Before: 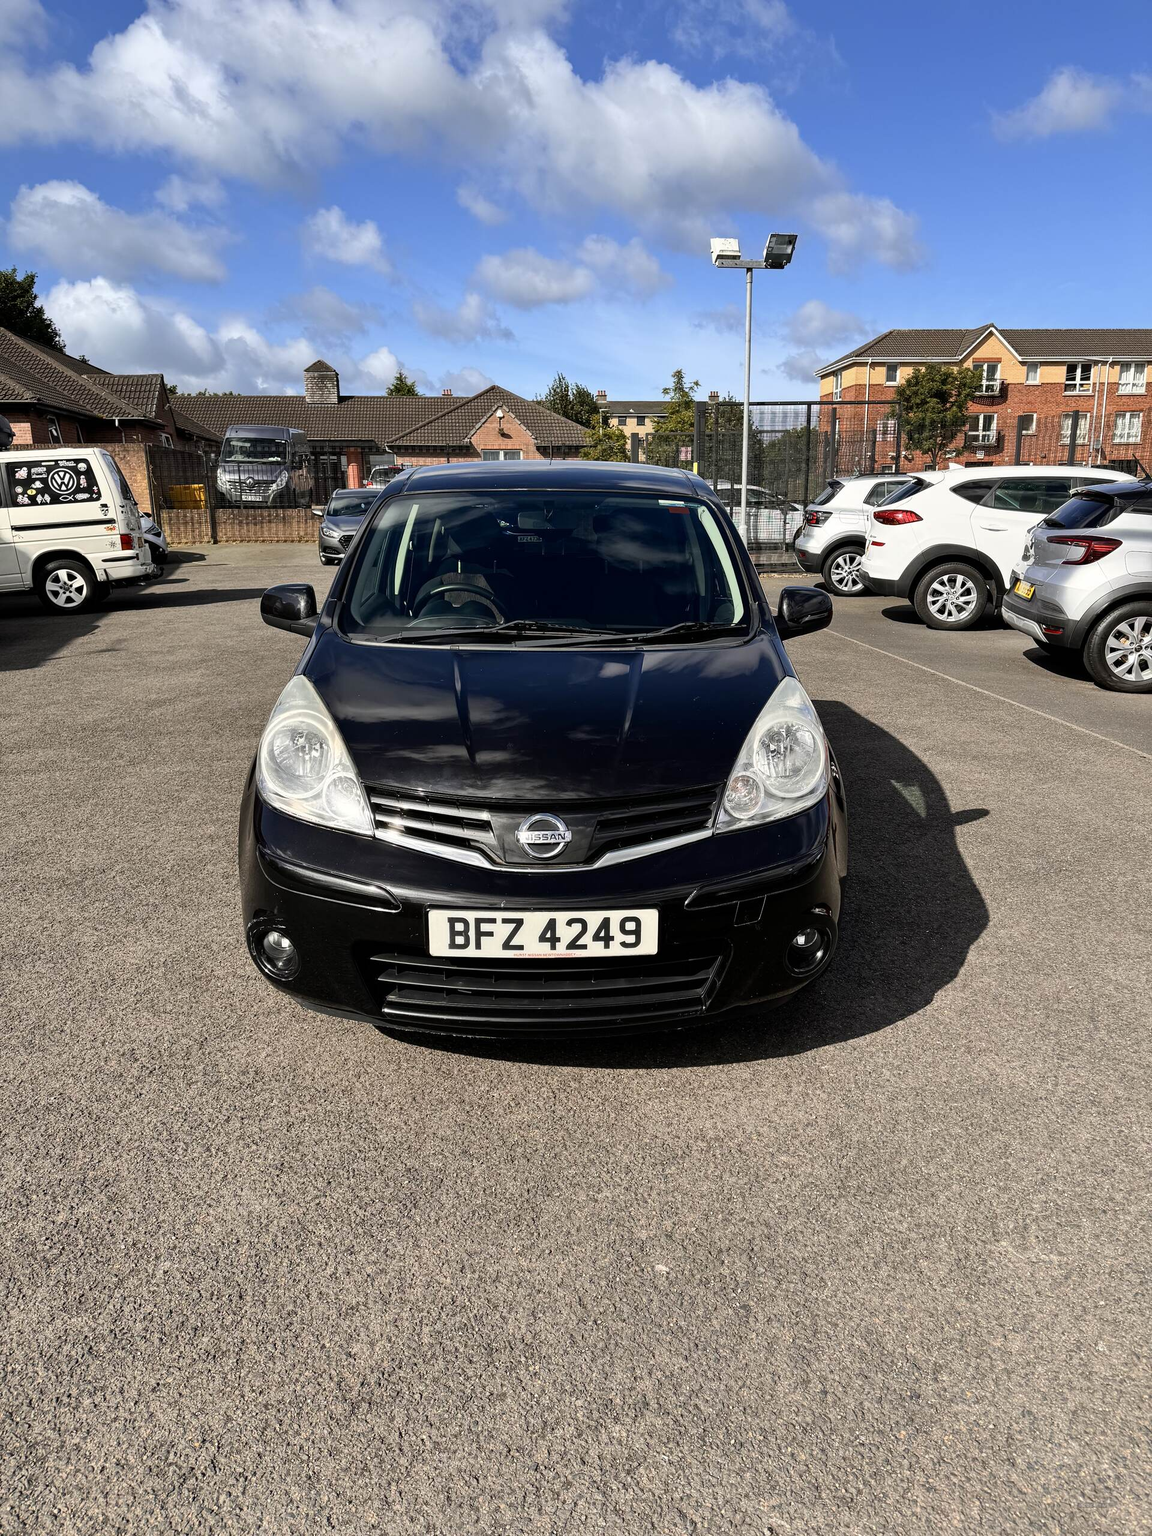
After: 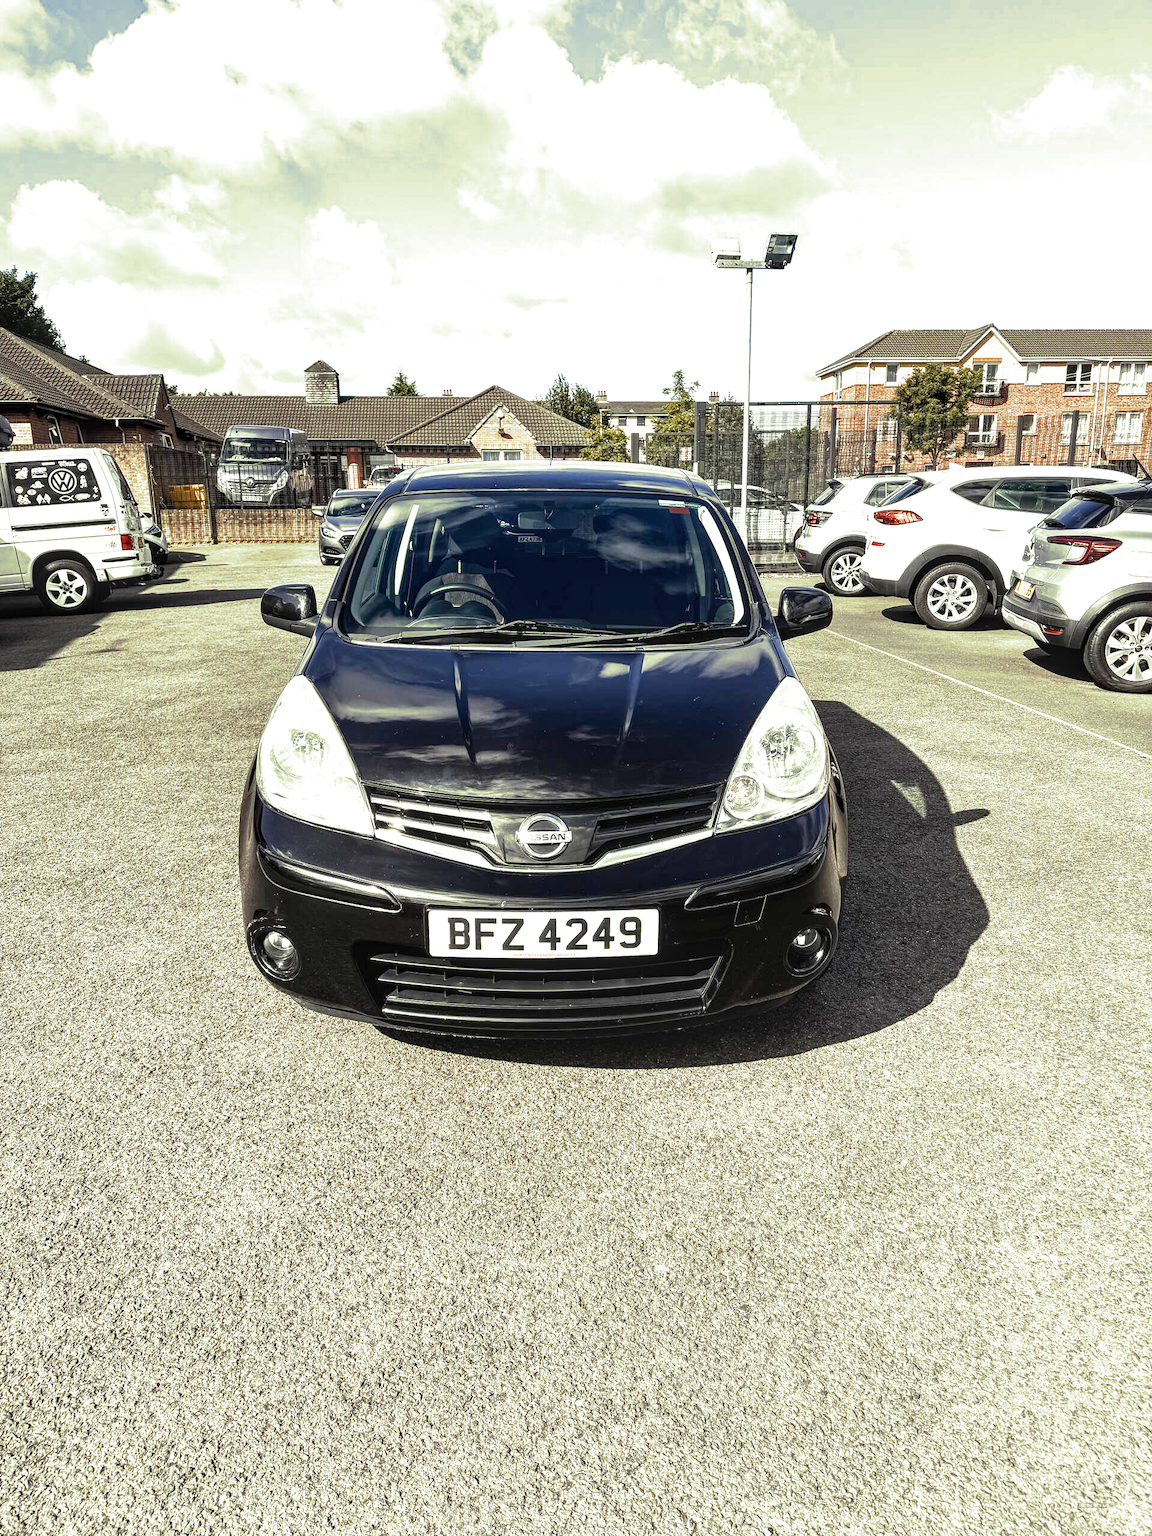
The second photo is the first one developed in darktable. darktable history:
exposure: black level correction 0, exposure 1.1 EV, compensate exposure bias true, compensate highlight preservation false
local contrast: highlights 61%, detail 143%, midtone range 0.428
split-toning: shadows › hue 290.82°, shadows › saturation 0.34, highlights › saturation 0.38, balance 0, compress 50%
